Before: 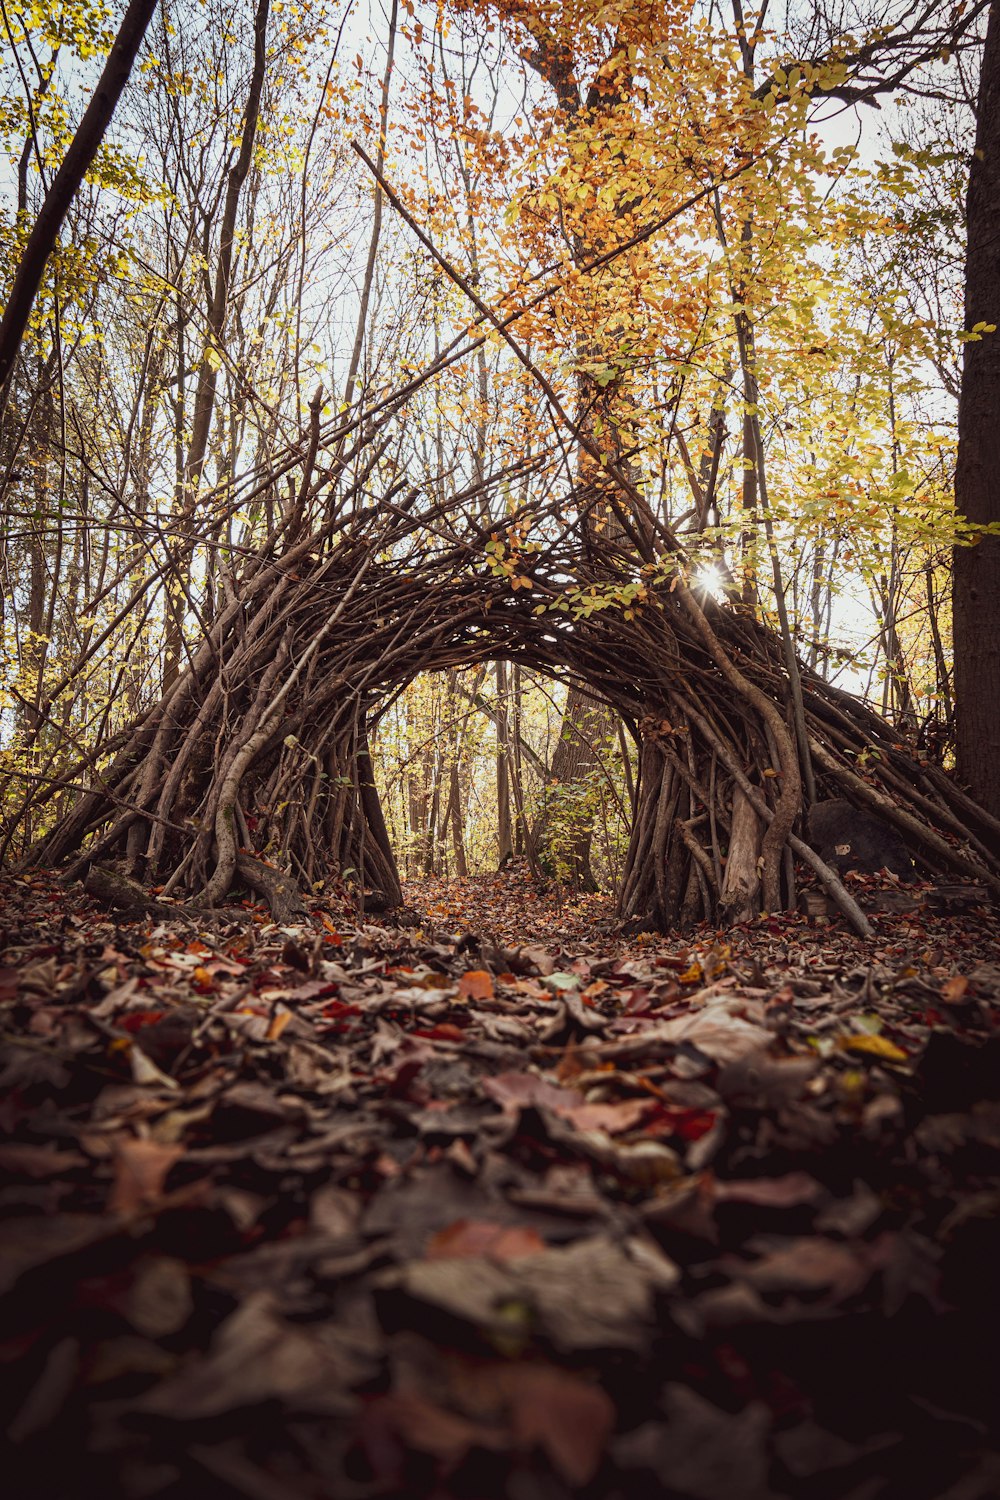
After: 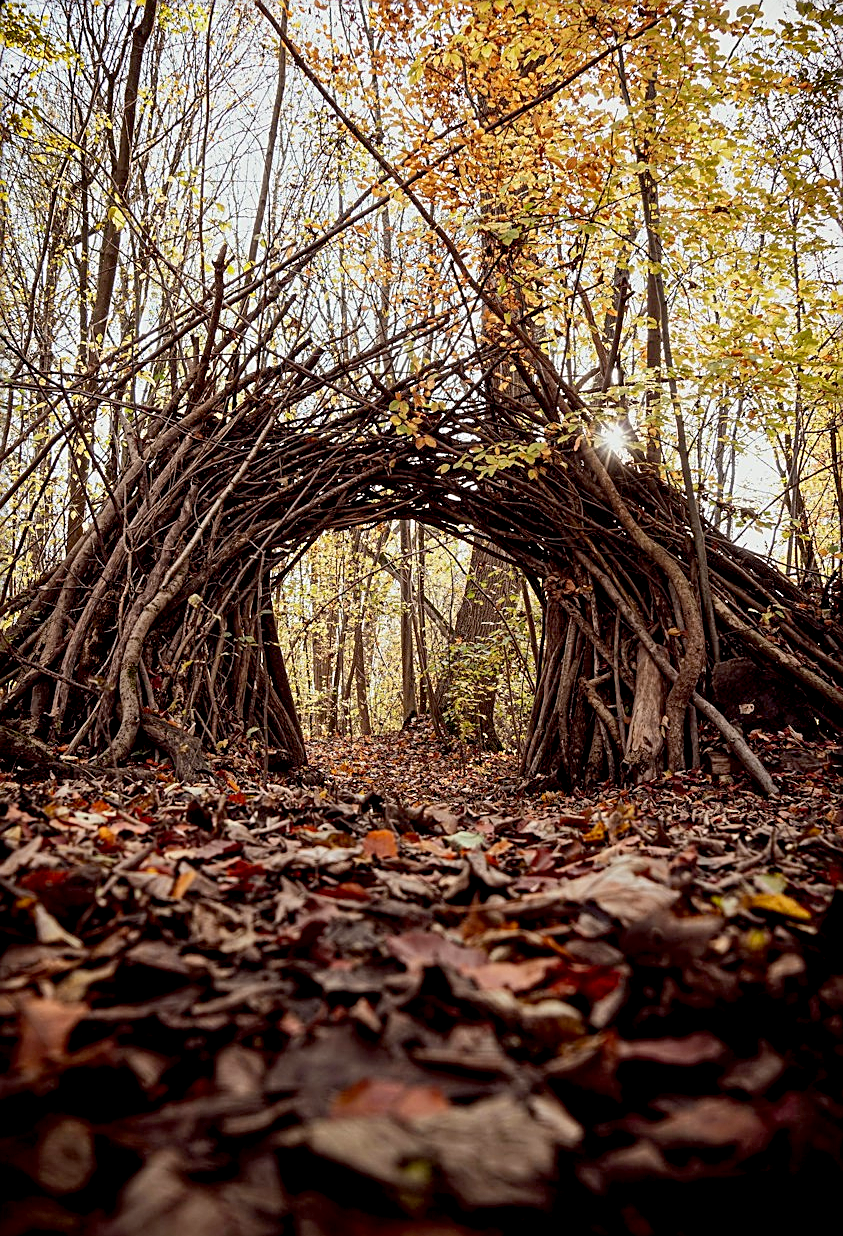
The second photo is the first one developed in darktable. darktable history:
exposure: black level correction 0.014, compensate highlight preservation false
crop and rotate: left 9.664%, top 9.404%, right 5.99%, bottom 8.133%
shadows and highlights: shadows 32.35, highlights -33.17, soften with gaussian
sharpen: amount 0.589
